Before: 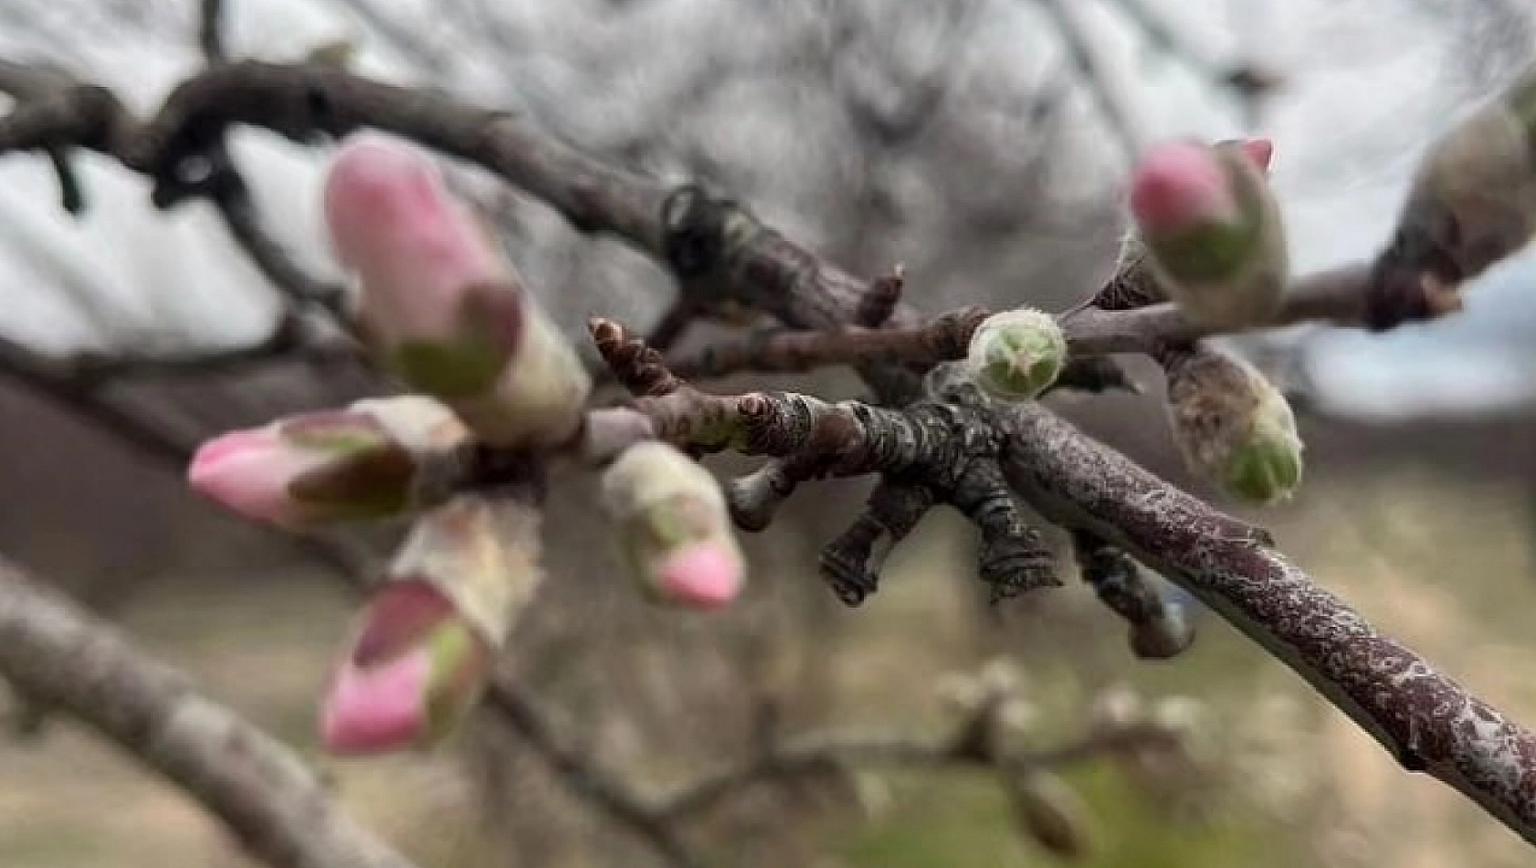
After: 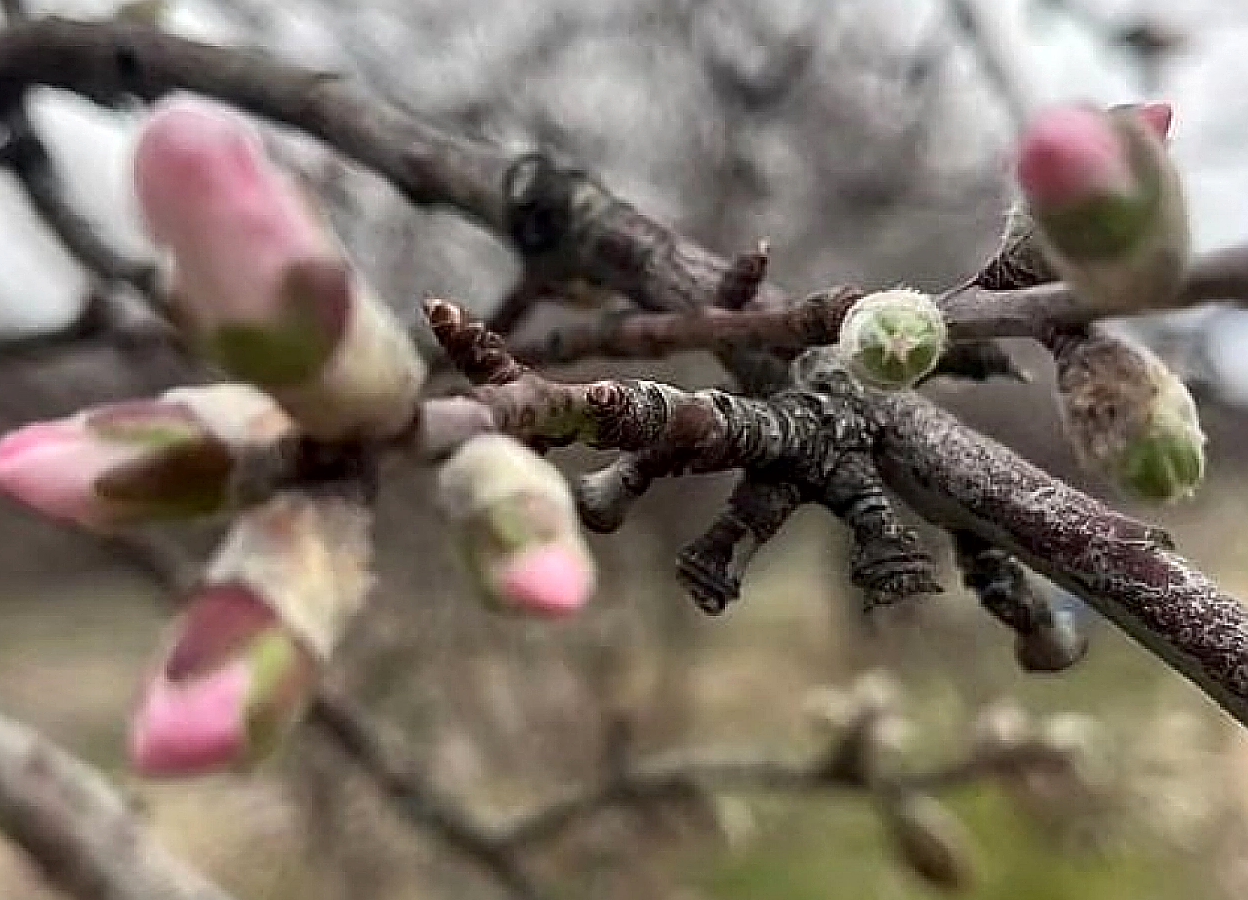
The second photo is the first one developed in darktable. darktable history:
sharpen: amount 1
local contrast: mode bilateral grid, contrast 20, coarseness 50, detail 120%, midtone range 0.2
crop and rotate: left 13.15%, top 5.251%, right 12.609%
exposure: exposure 0.2 EV, compensate highlight preservation false
